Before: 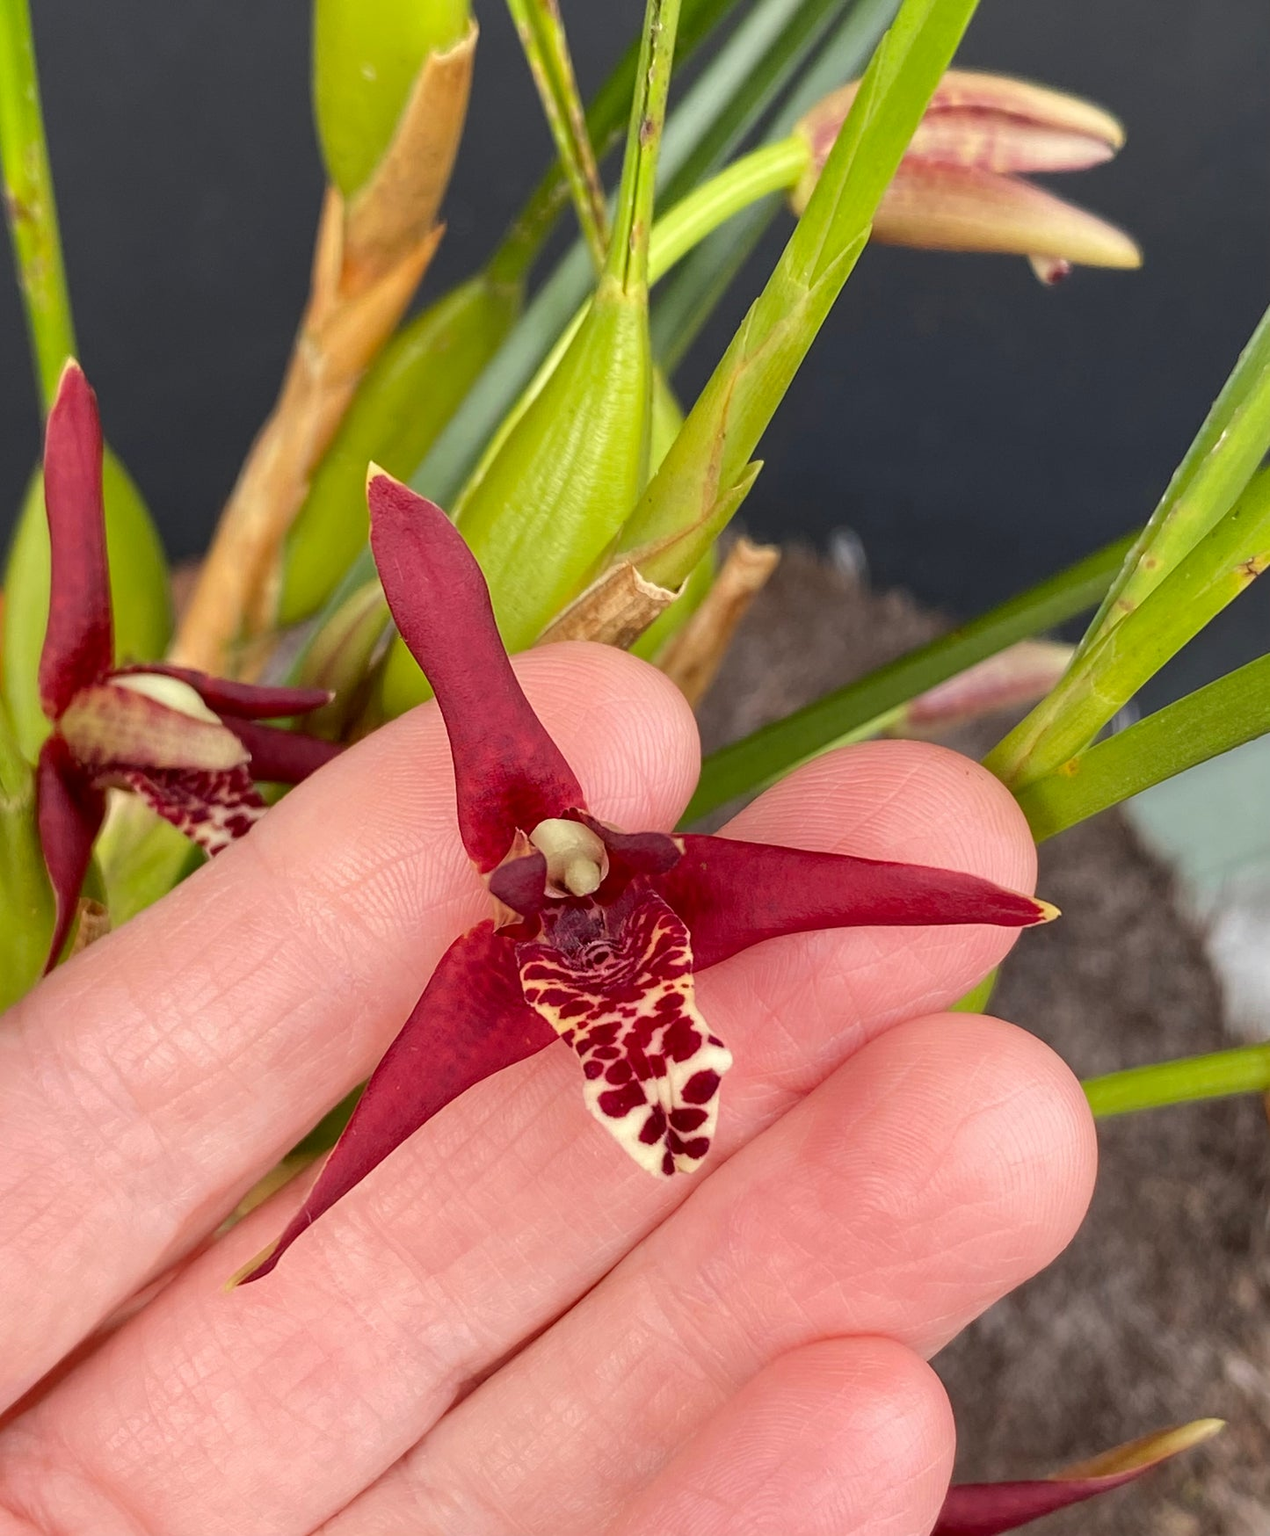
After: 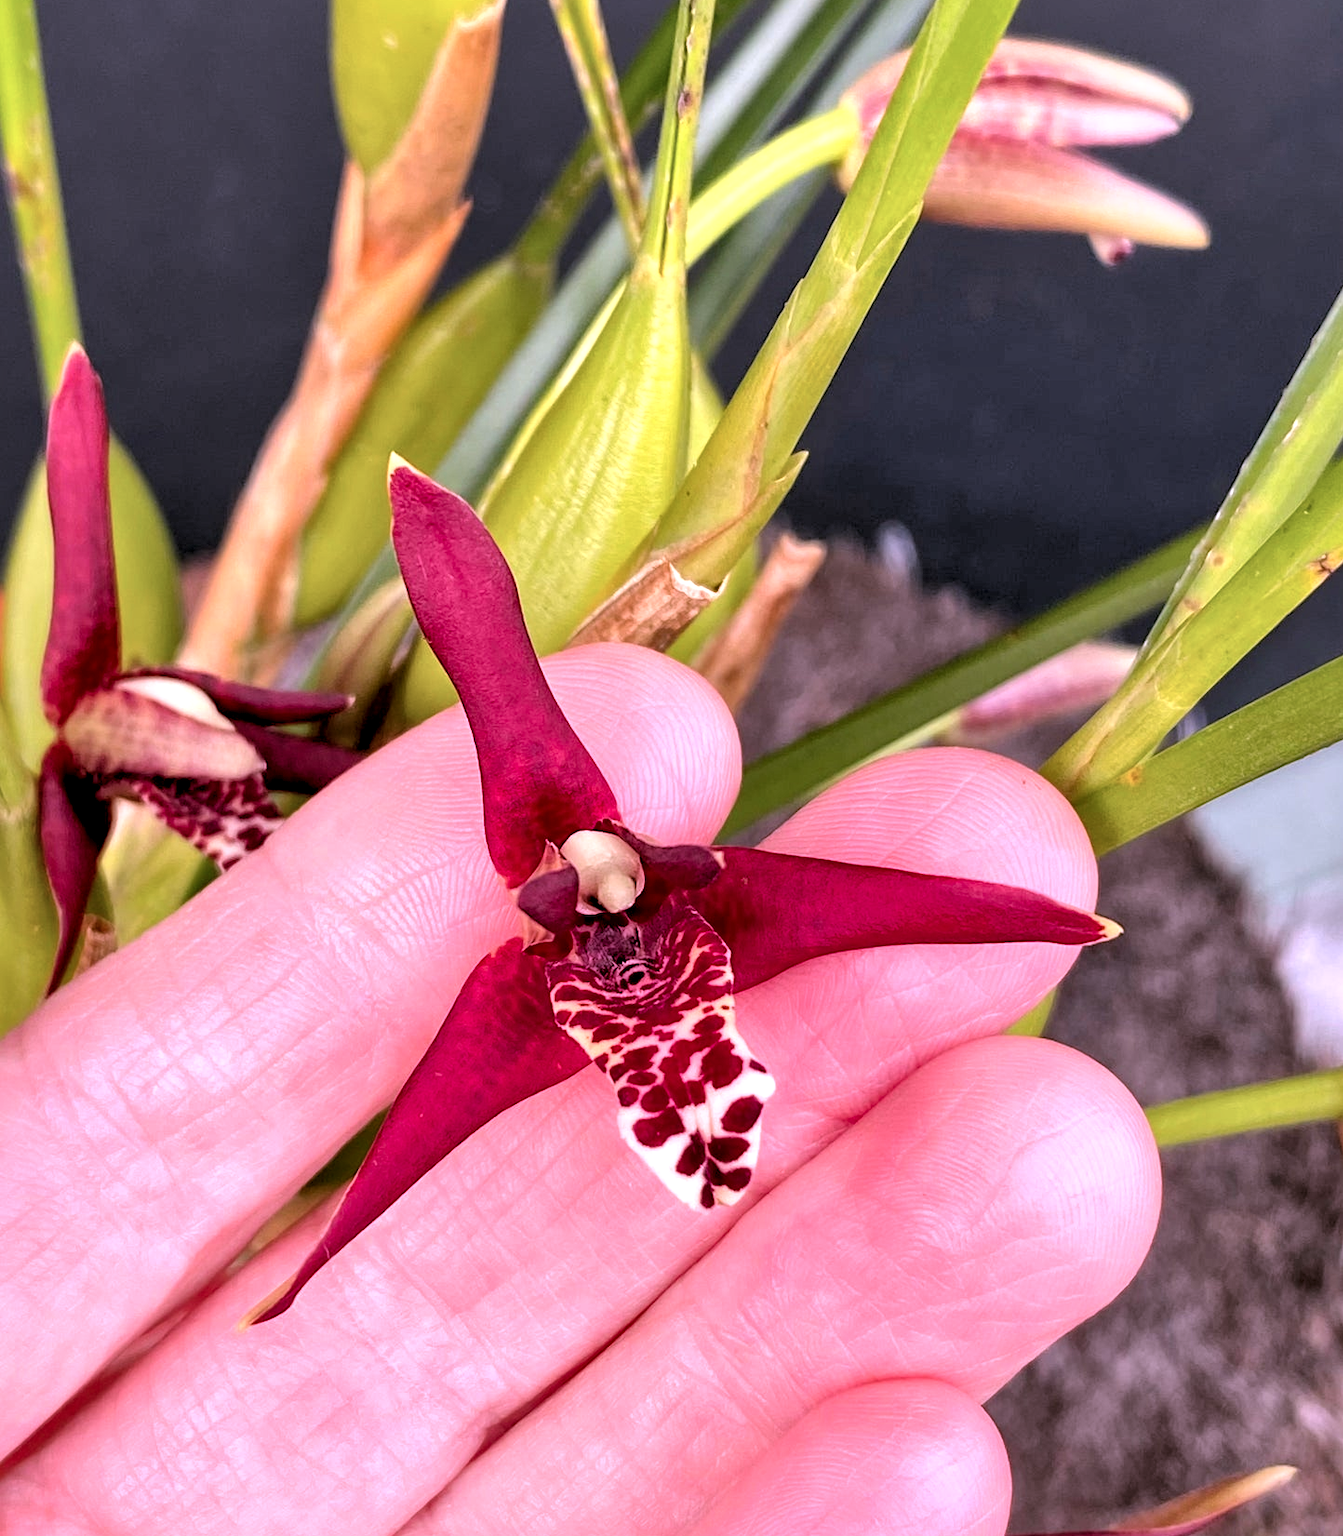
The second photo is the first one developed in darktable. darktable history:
exposure: exposure 0.19 EV, compensate highlight preservation false
local contrast: mode bilateral grid, contrast 26, coarseness 60, detail 152%, midtone range 0.2
contrast brightness saturation: contrast 0.032, brightness 0.066, saturation 0.126
base curve: curves: ch0 [(0.017, 0) (0.425, 0.441) (0.844, 0.933) (1, 1)]
tone equalizer: on, module defaults
color correction: highlights a* 15.06, highlights b* -24.58
crop and rotate: top 2.248%, bottom 3.28%
